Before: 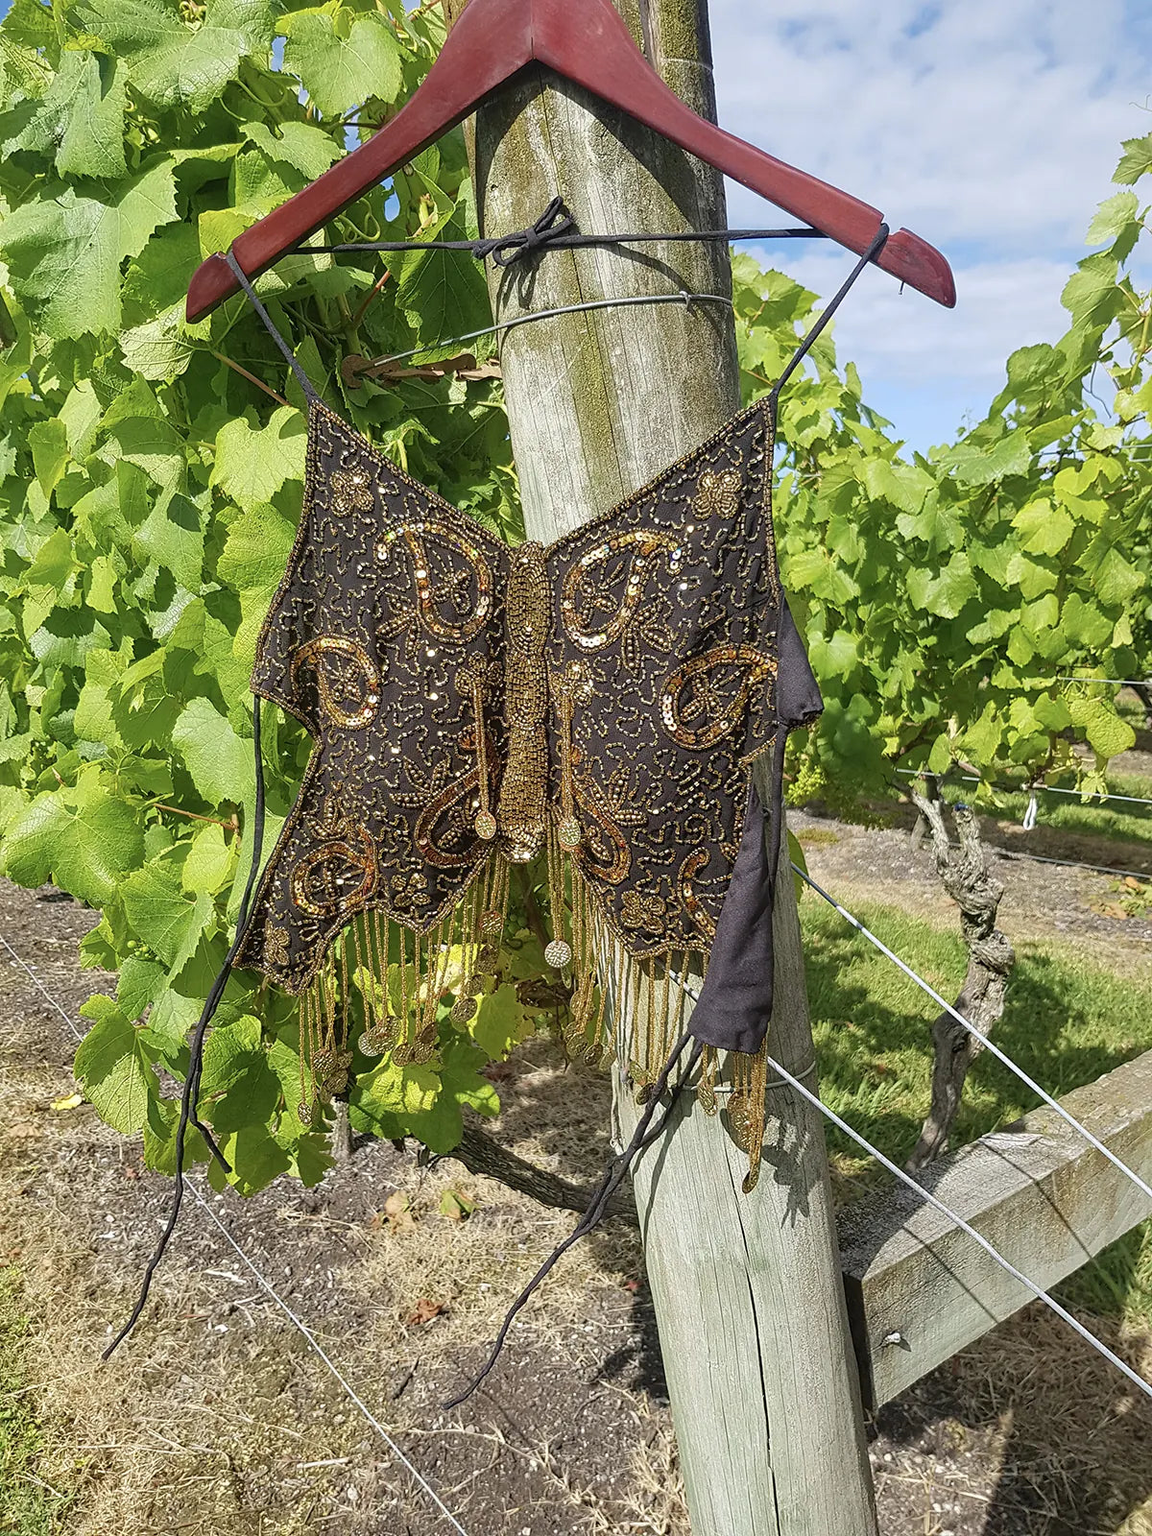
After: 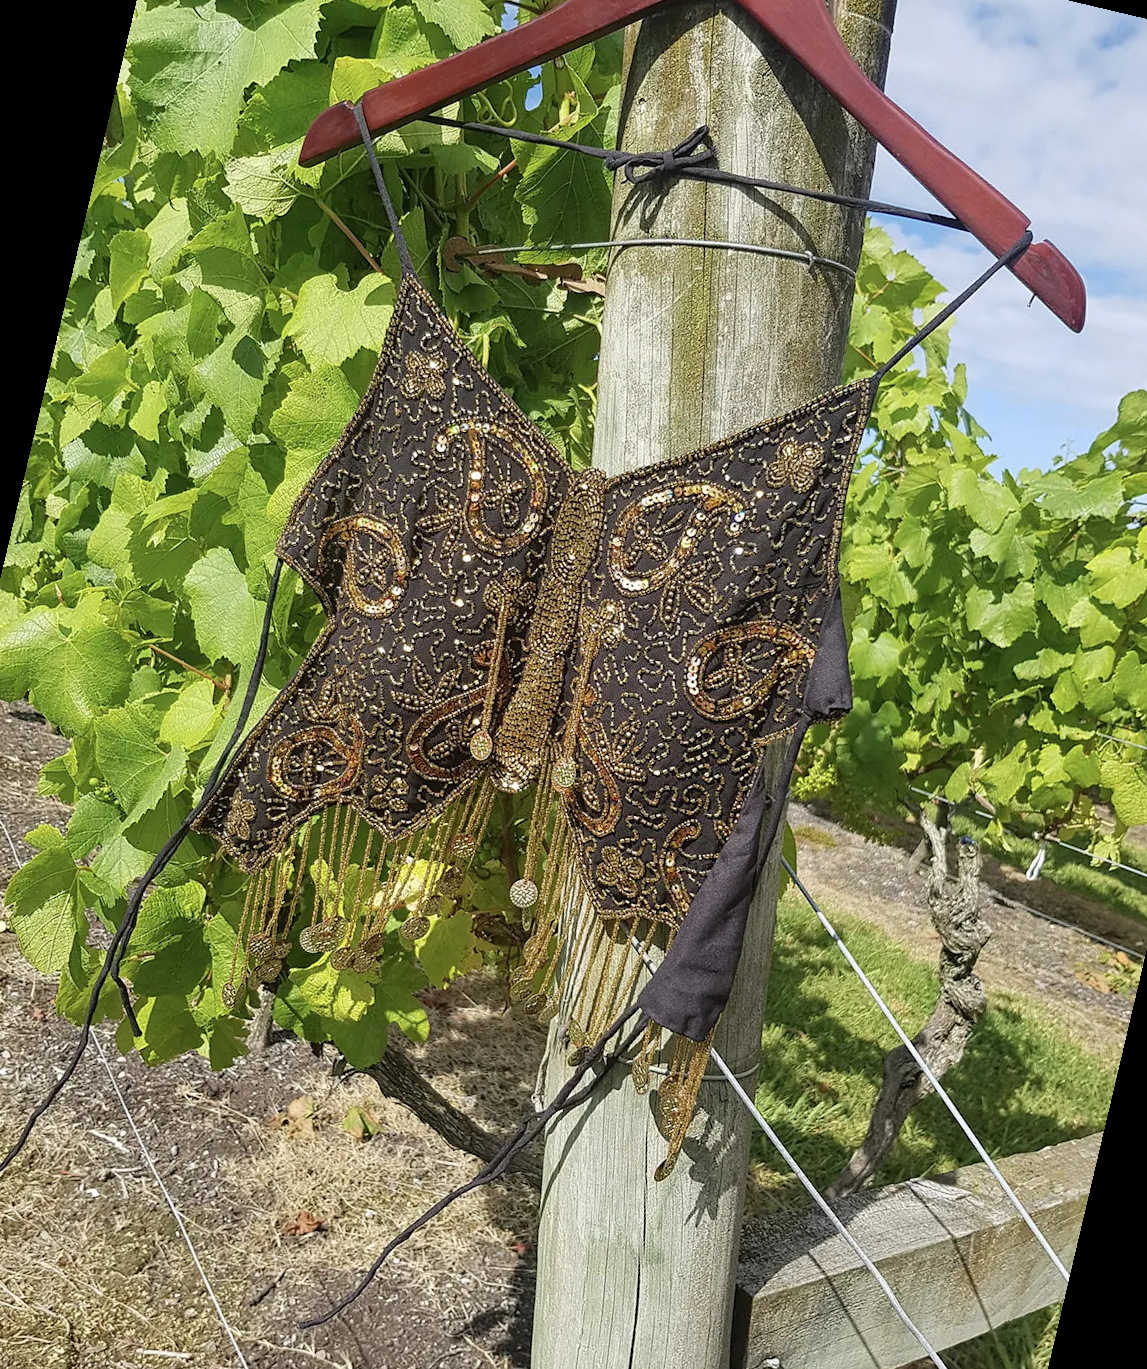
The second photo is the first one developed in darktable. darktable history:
crop and rotate: left 11.831%, top 11.346%, right 13.429%, bottom 13.899%
rotate and perspective: rotation 13.27°, automatic cropping off
